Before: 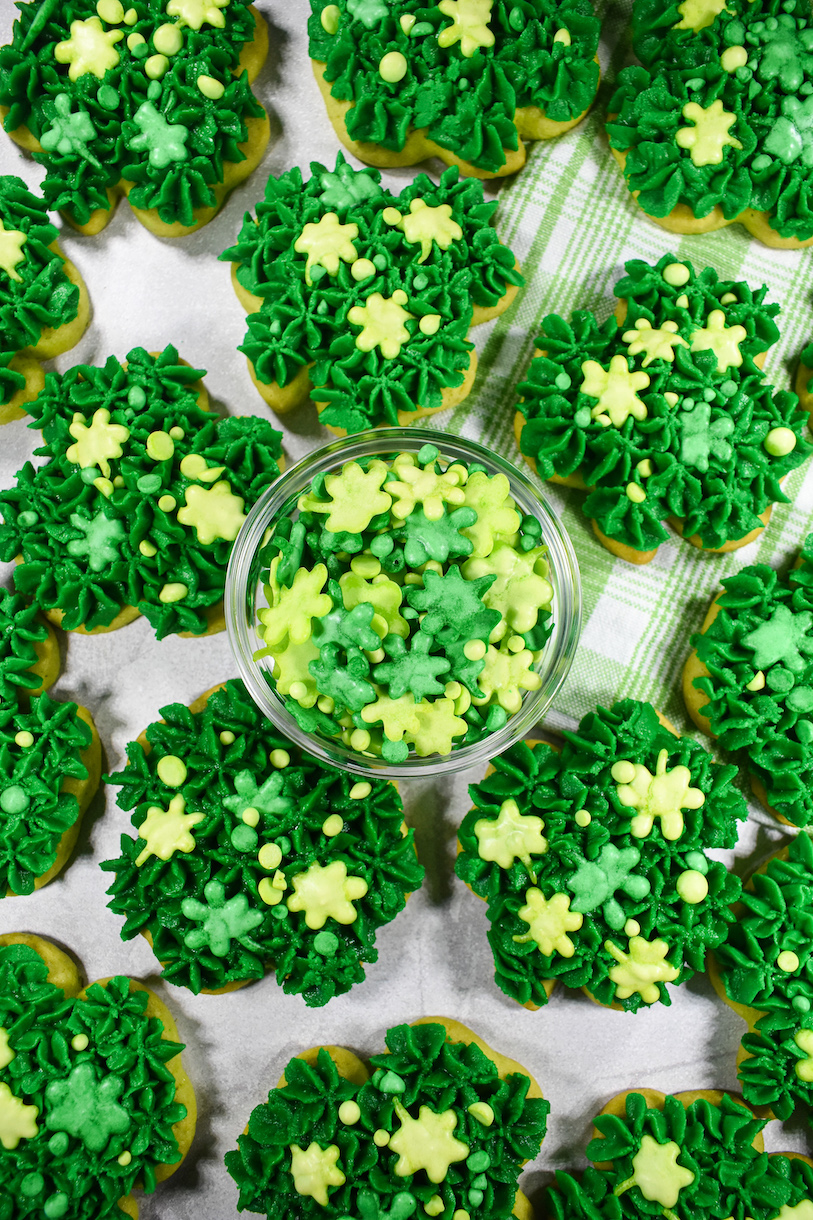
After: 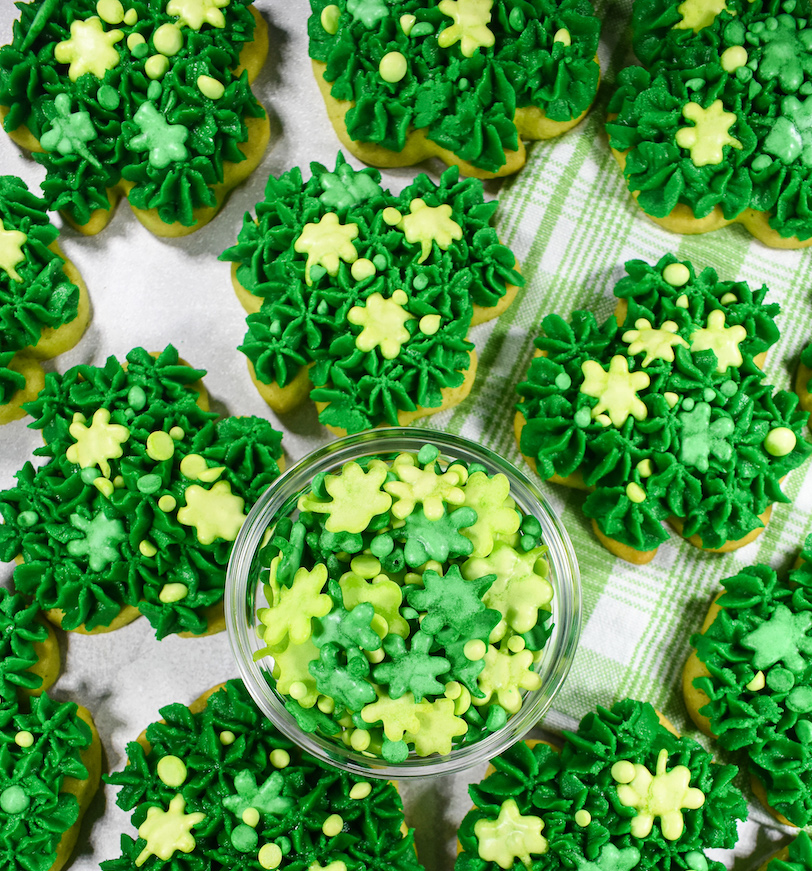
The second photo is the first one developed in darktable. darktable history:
crop: bottom 28.576%
